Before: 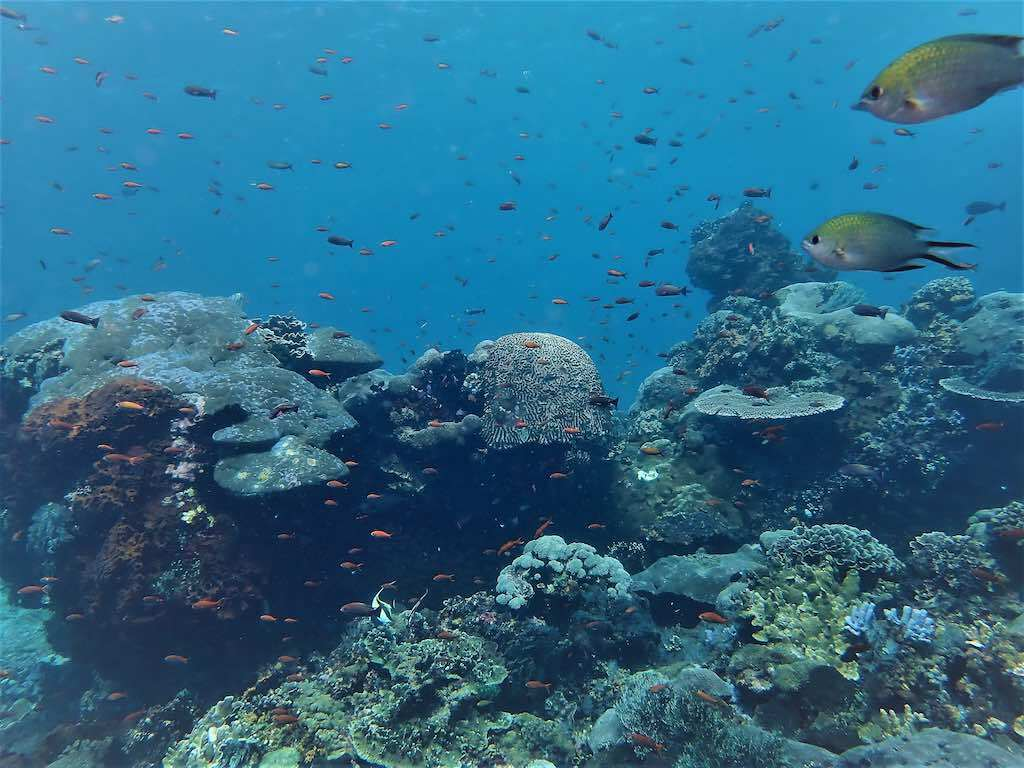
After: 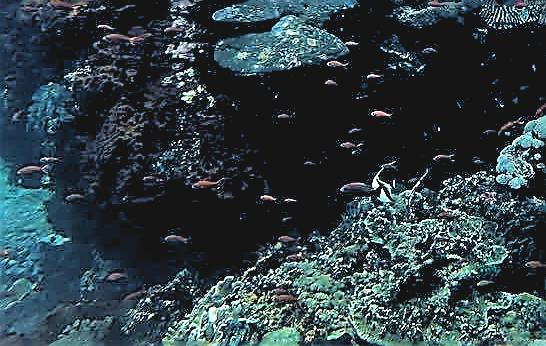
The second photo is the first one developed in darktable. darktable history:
sharpen: amount 1.861
crop and rotate: top 54.778%, right 46.61%, bottom 0.159%
color correction: saturation 0.99
rgb levels: levels [[0.034, 0.472, 0.904], [0, 0.5, 1], [0, 0.5, 1]]
contrast brightness saturation: contrast -0.1, brightness 0.05, saturation 0.08
